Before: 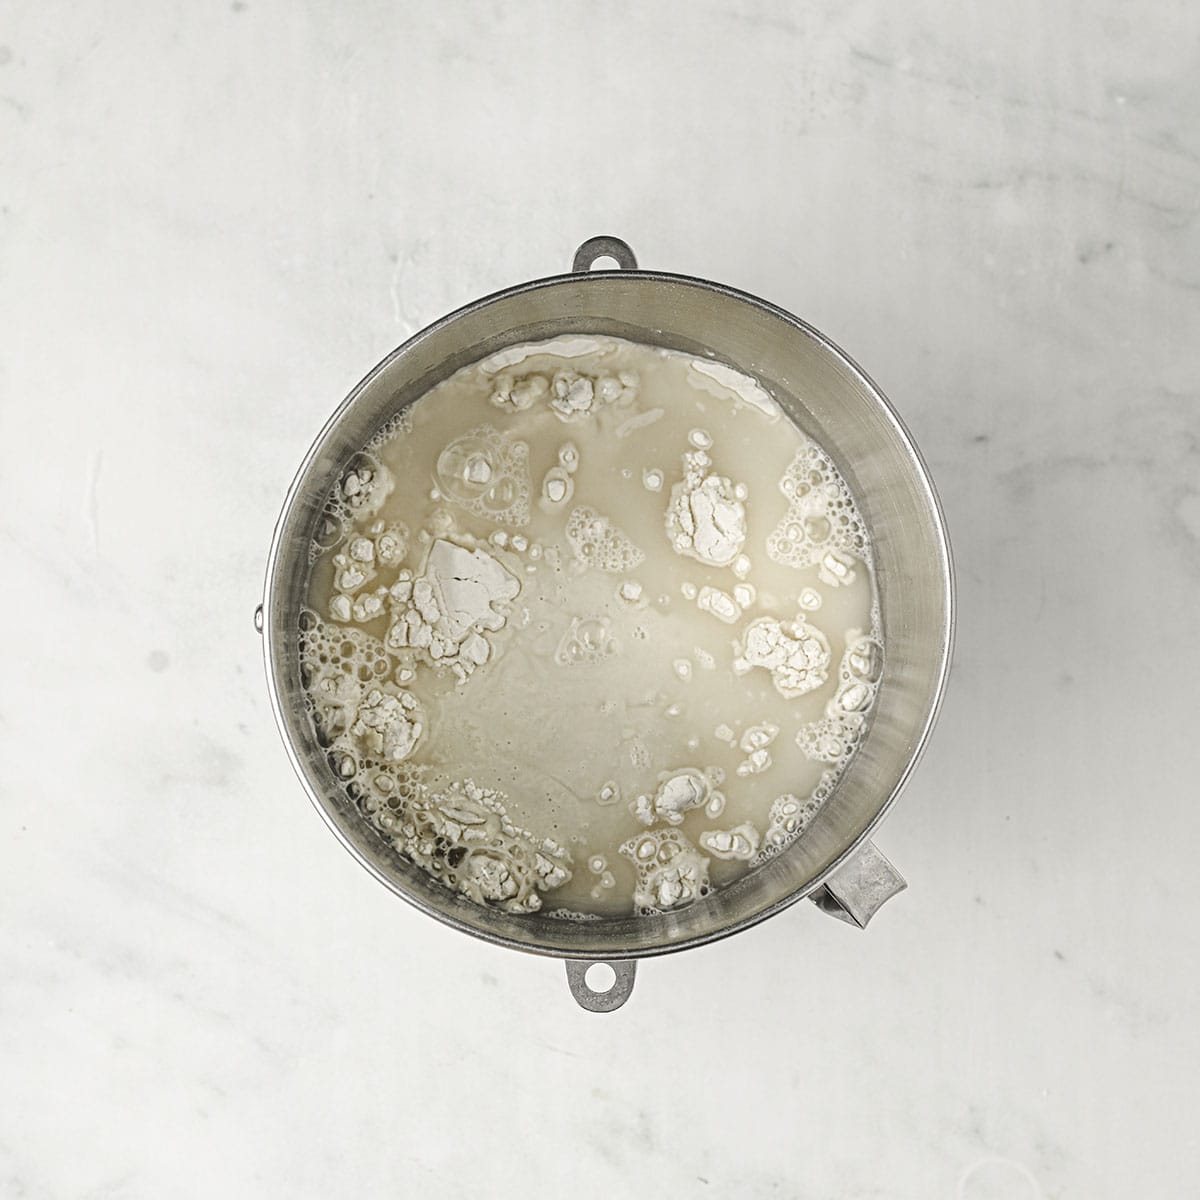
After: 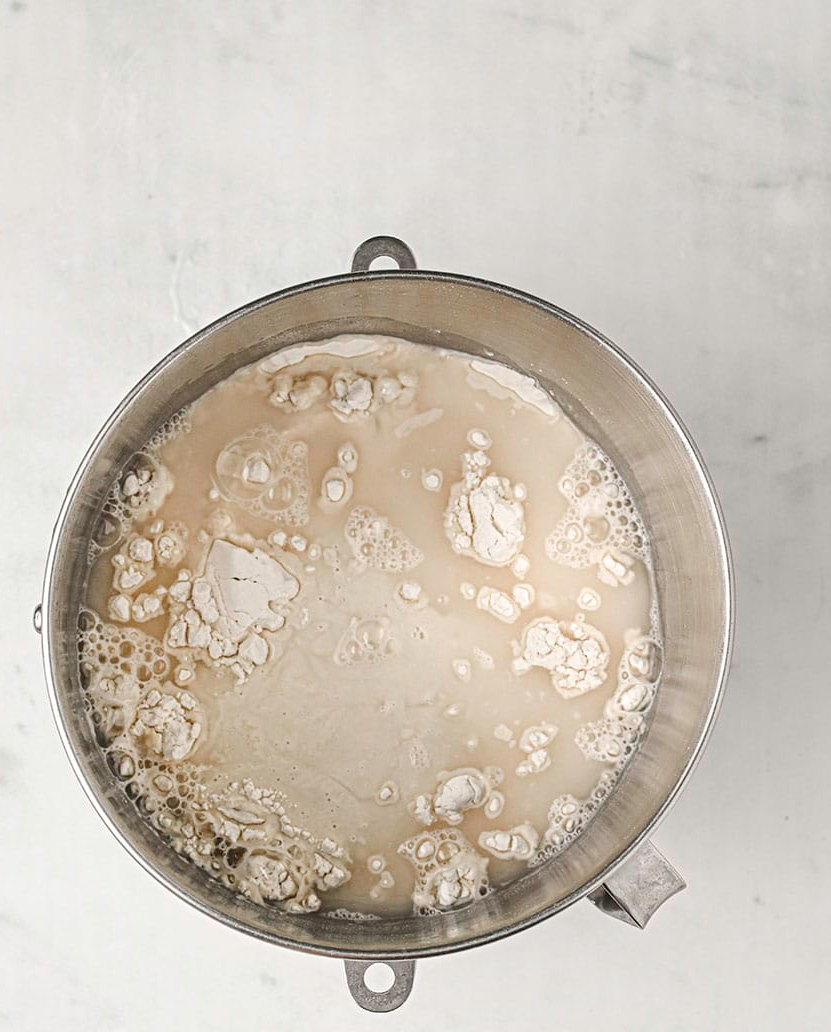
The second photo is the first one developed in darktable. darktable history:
shadows and highlights: shadows 32, highlights -32, soften with gaussian
crop: left 18.479%, right 12.2%, bottom 13.971%
